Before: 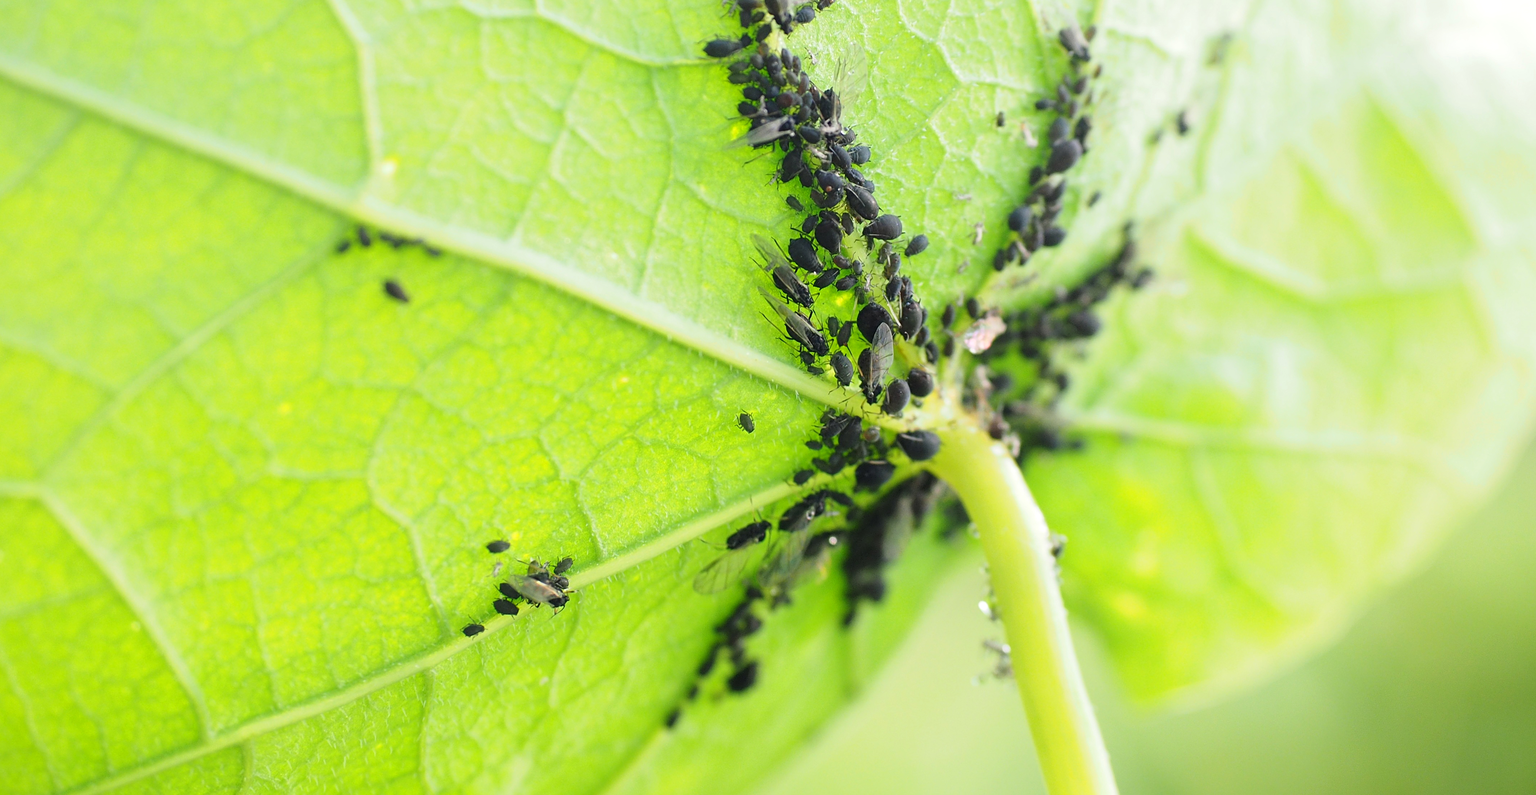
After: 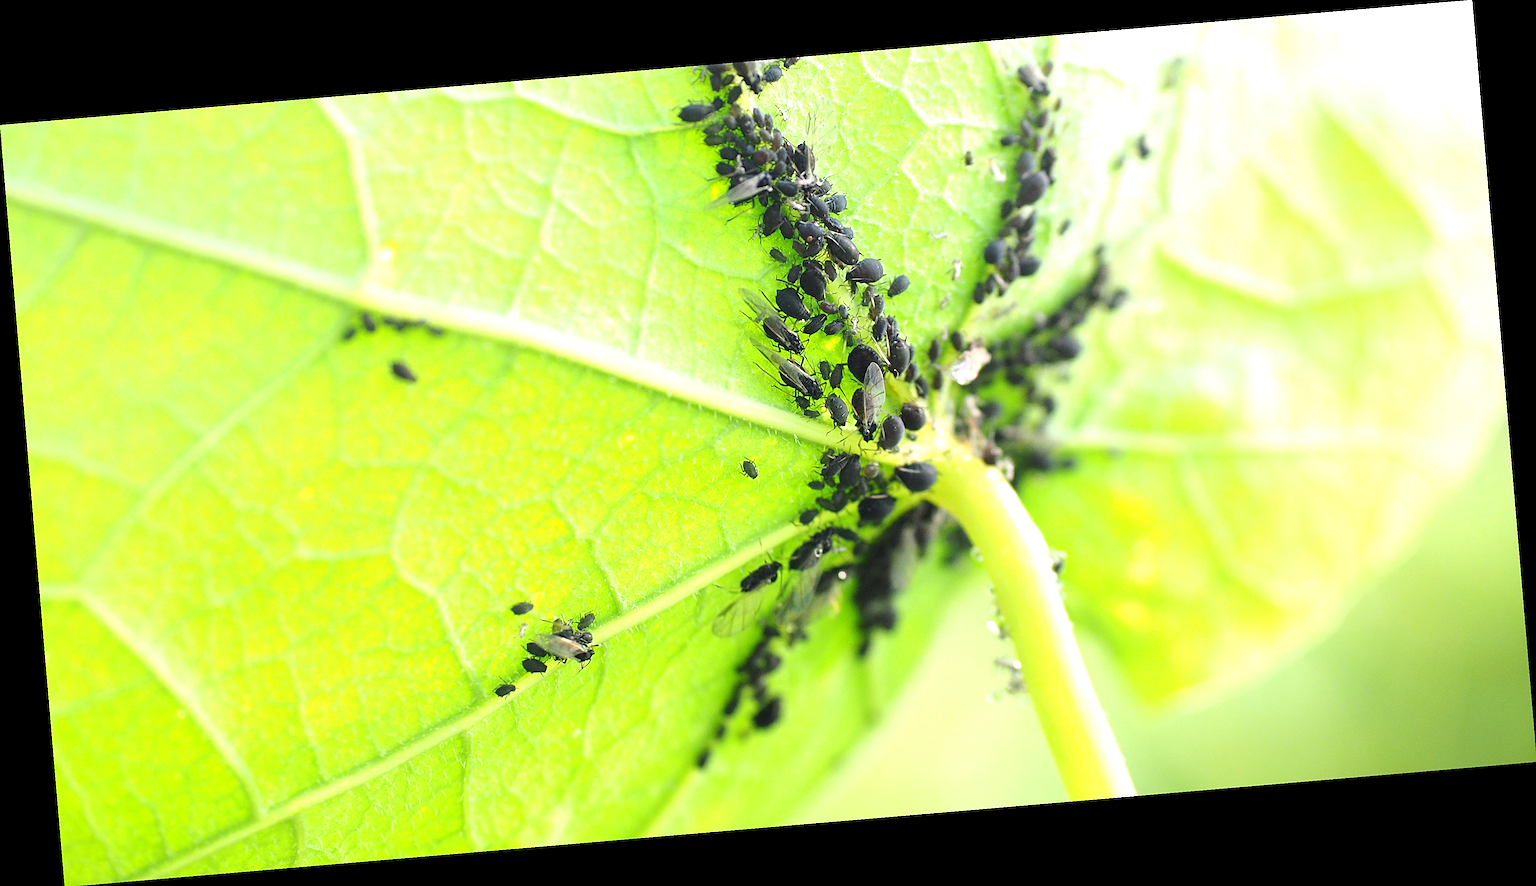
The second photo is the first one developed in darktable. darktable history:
sharpen: on, module defaults
rotate and perspective: rotation -4.86°, automatic cropping off
exposure: black level correction 0.001, exposure 0.5 EV, compensate exposure bias true, compensate highlight preservation false
